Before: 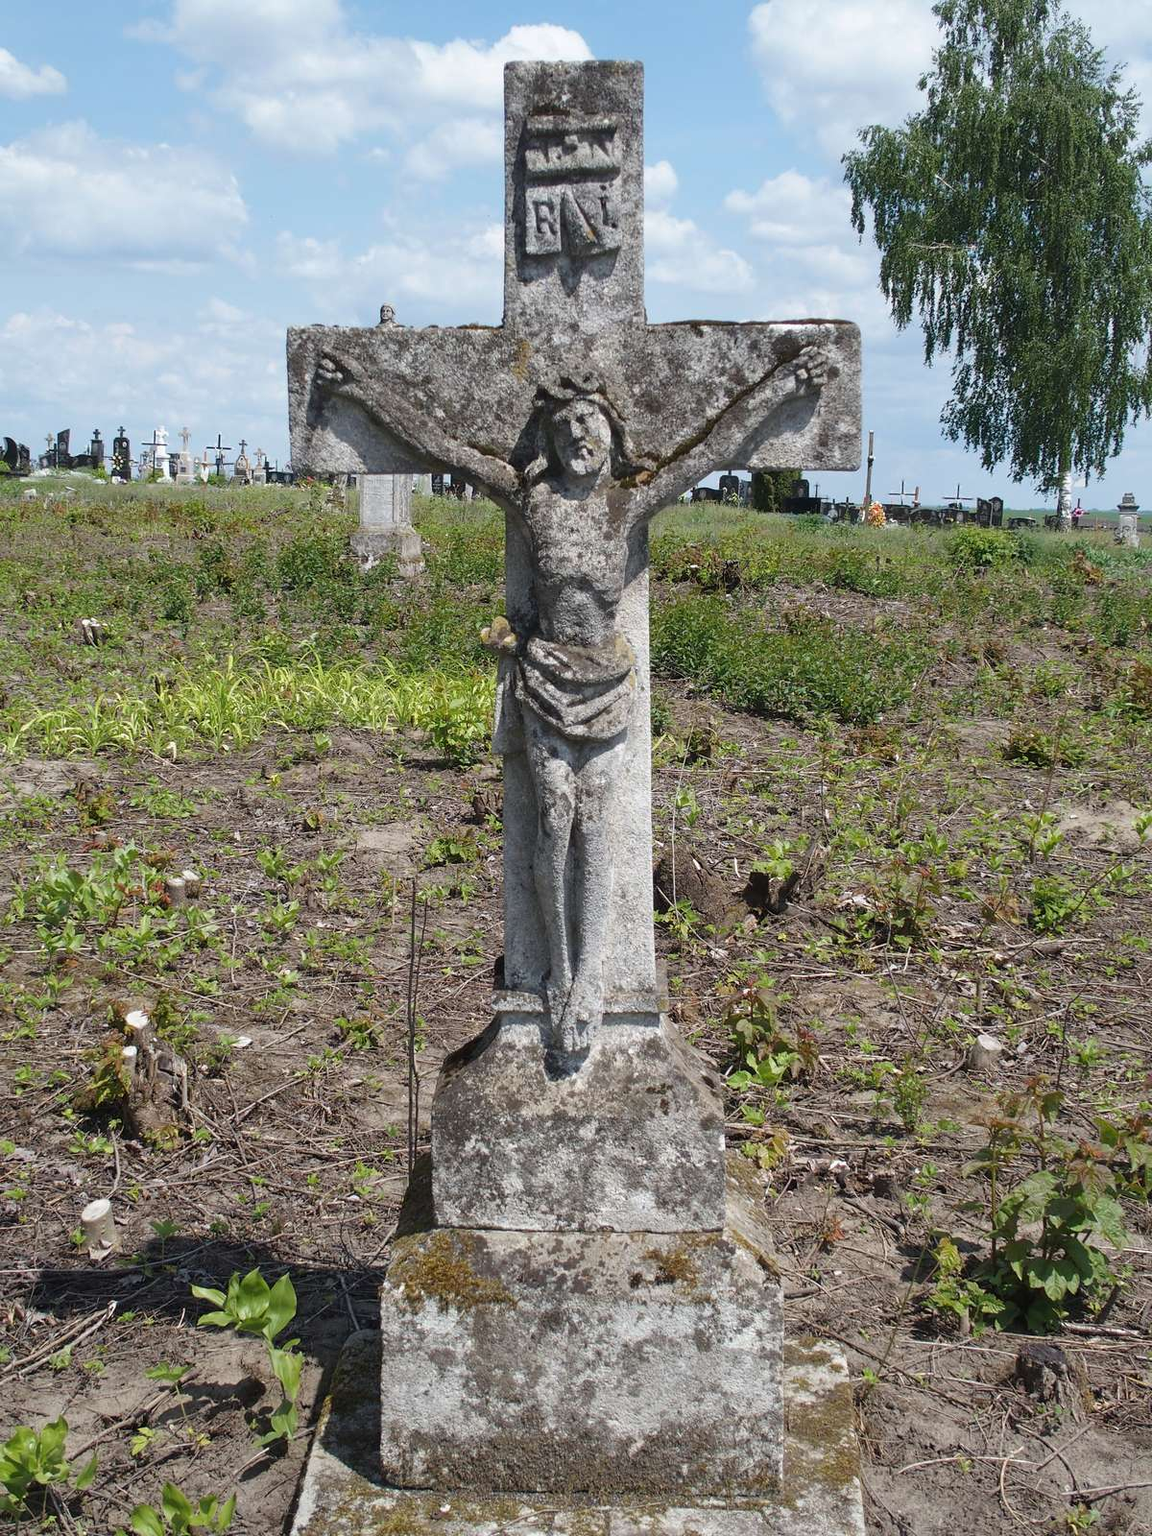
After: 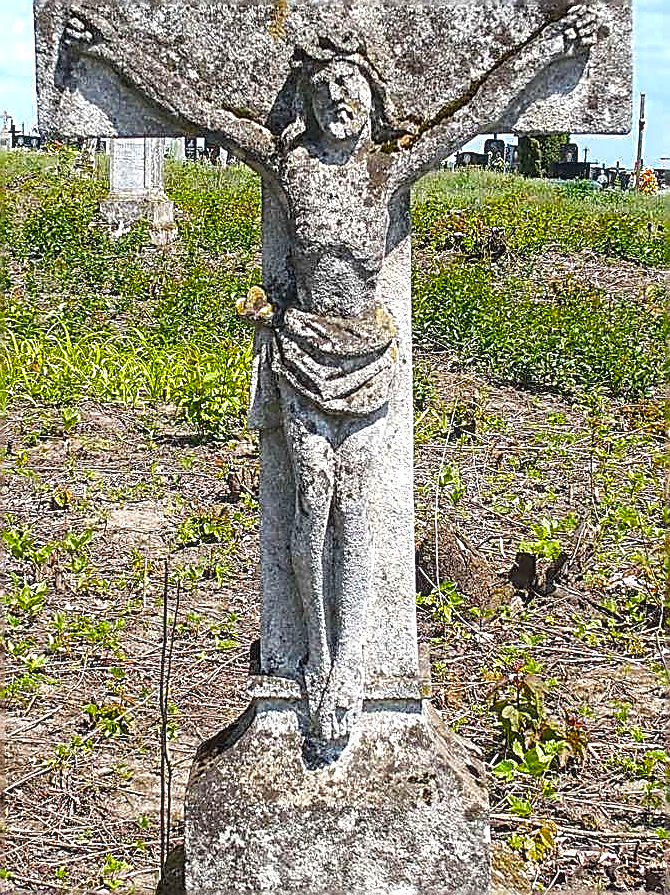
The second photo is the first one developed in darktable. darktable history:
crop and rotate: left 22.105%, top 22.298%, right 22.009%, bottom 21.721%
local contrast: on, module defaults
sharpen: amount 1.861
color balance rgb: power › hue 328.54°, perceptual saturation grading › global saturation 35.684%, global vibrance 6.854%, saturation formula JzAzBz (2021)
exposure: black level correction 0, exposure 0.691 EV, compensate highlight preservation false
